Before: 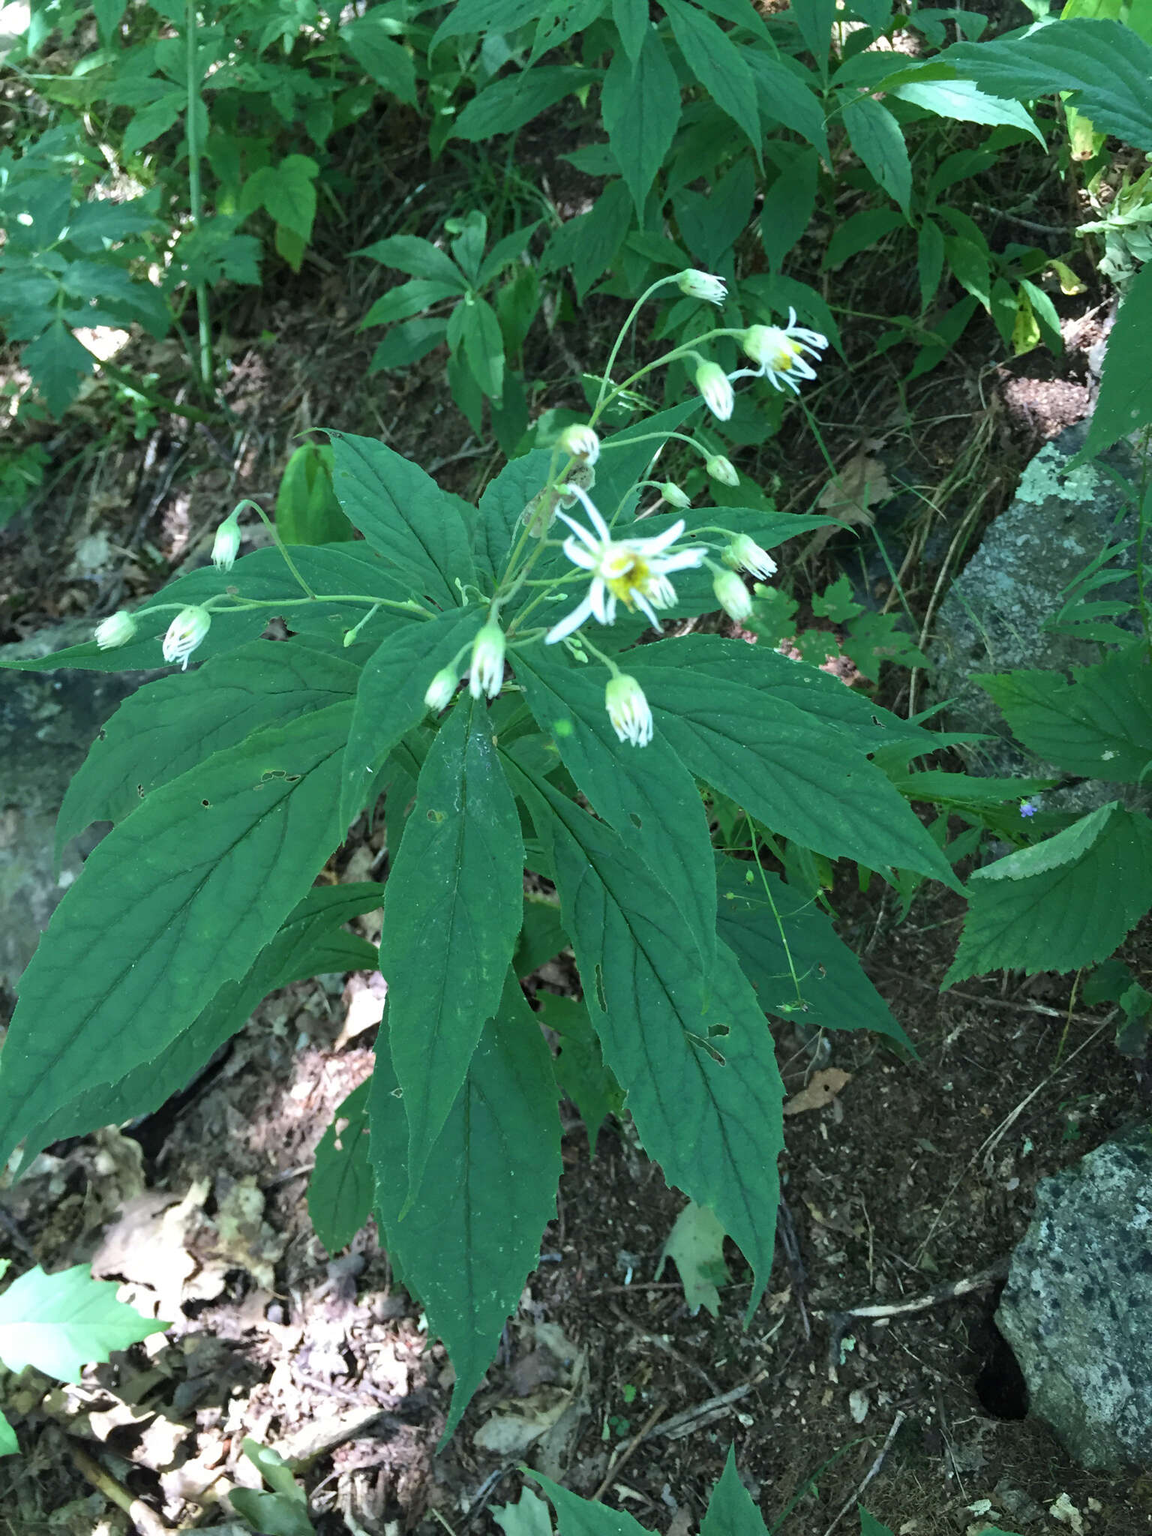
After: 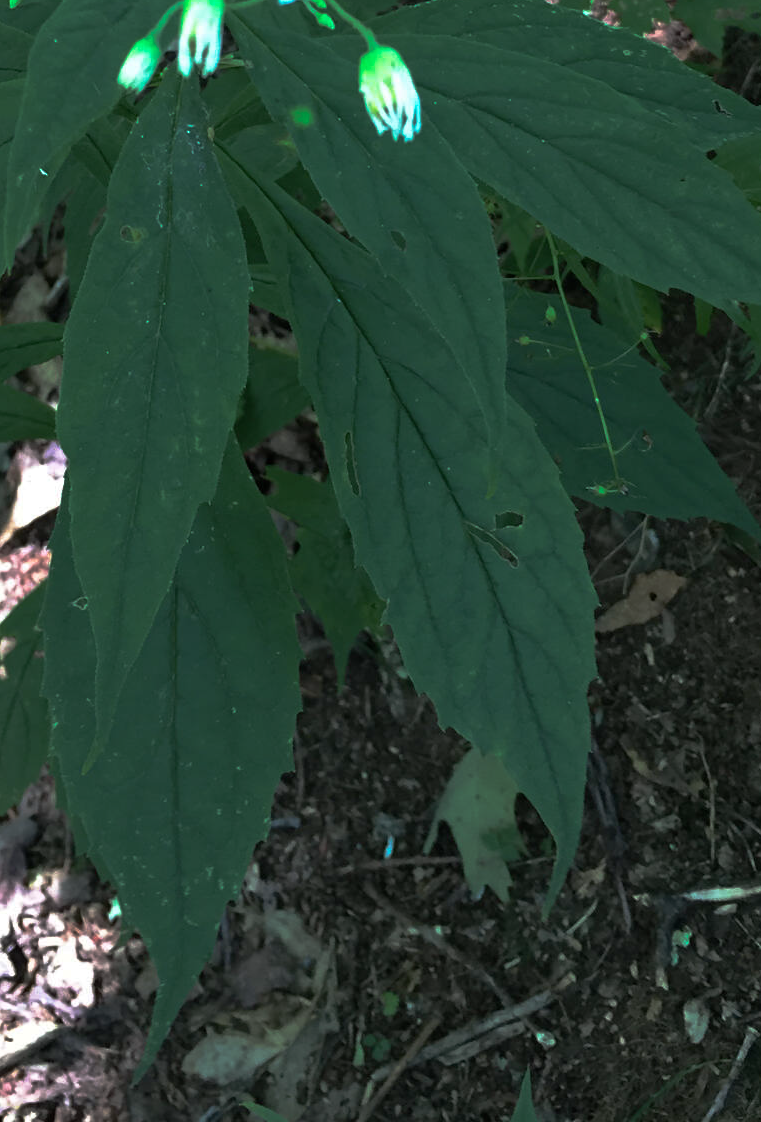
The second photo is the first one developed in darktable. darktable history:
contrast brightness saturation: saturation -0.061
crop: left 29.259%, top 41.74%, right 21.19%, bottom 3.464%
base curve: curves: ch0 [(0, 0) (0.564, 0.291) (0.802, 0.731) (1, 1)], preserve colors none
